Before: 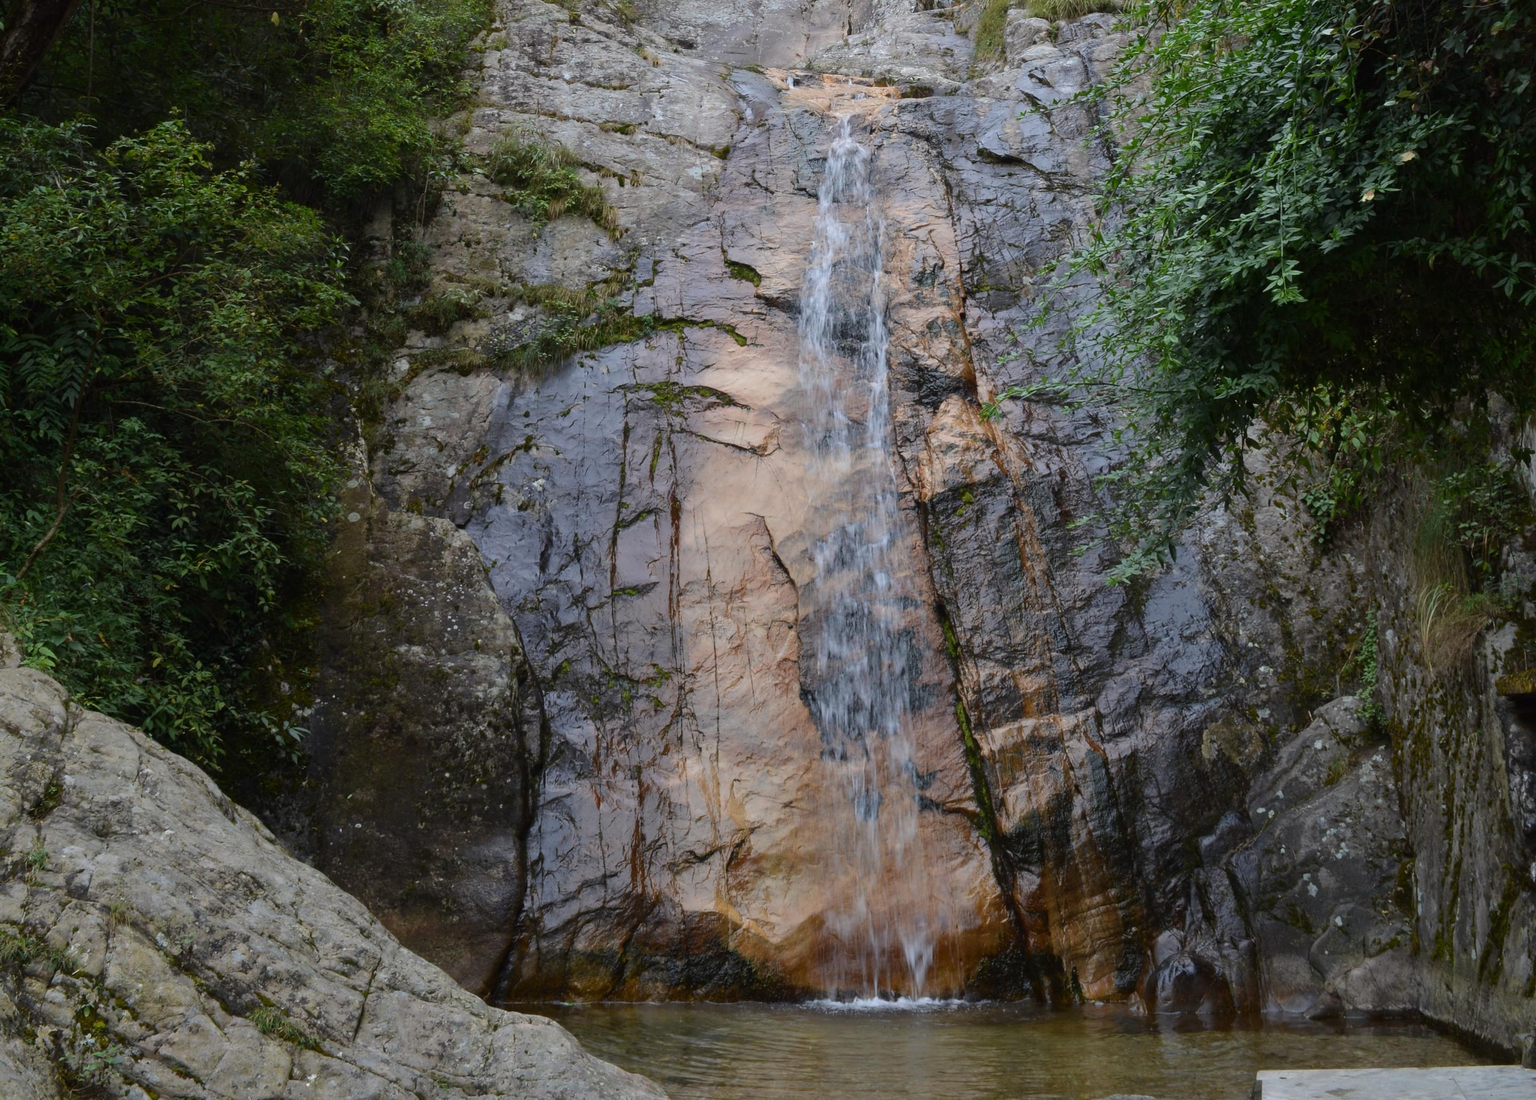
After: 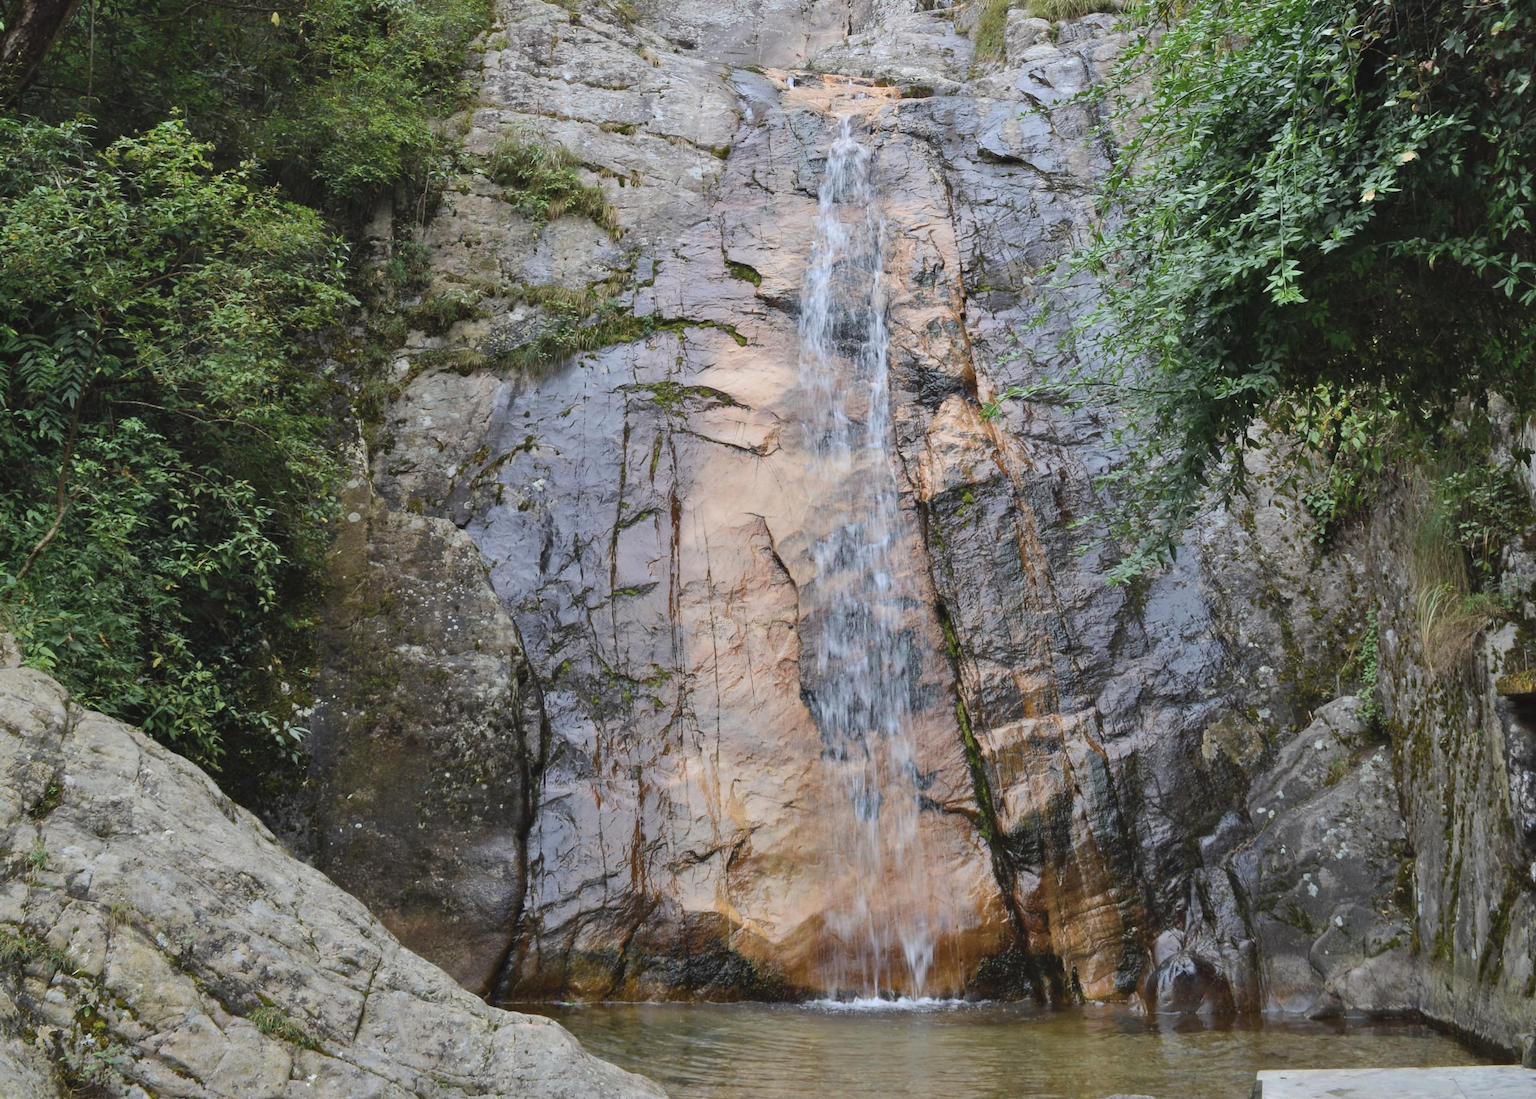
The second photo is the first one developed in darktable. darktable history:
contrast brightness saturation: contrast 0.14, brightness 0.227
shadows and highlights: soften with gaussian
